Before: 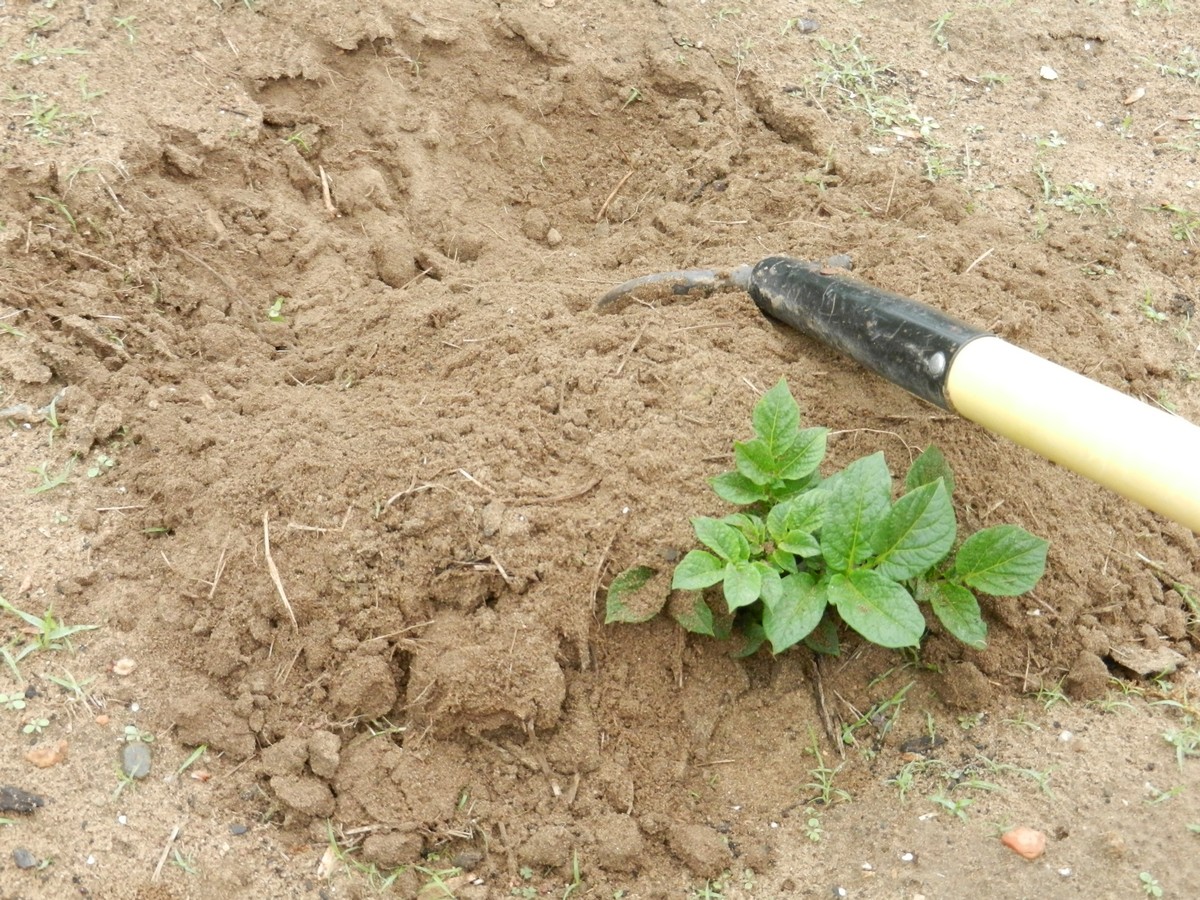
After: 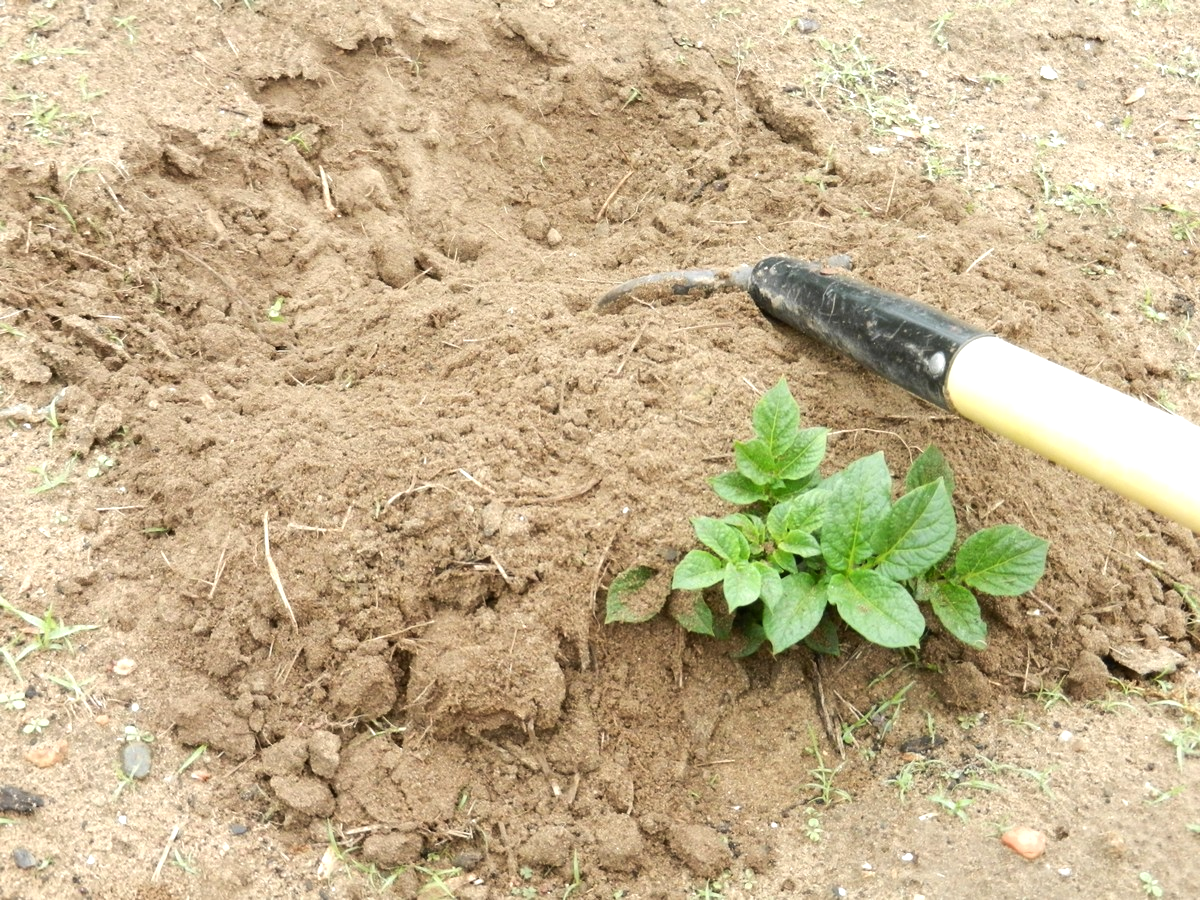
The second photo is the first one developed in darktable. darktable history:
tone equalizer: -8 EV -0.394 EV, -7 EV -0.388 EV, -6 EV -0.321 EV, -5 EV -0.259 EV, -3 EV 0.205 EV, -2 EV 0.336 EV, -1 EV 0.407 EV, +0 EV 0.426 EV, edges refinement/feathering 500, mask exposure compensation -1.57 EV, preserve details no
